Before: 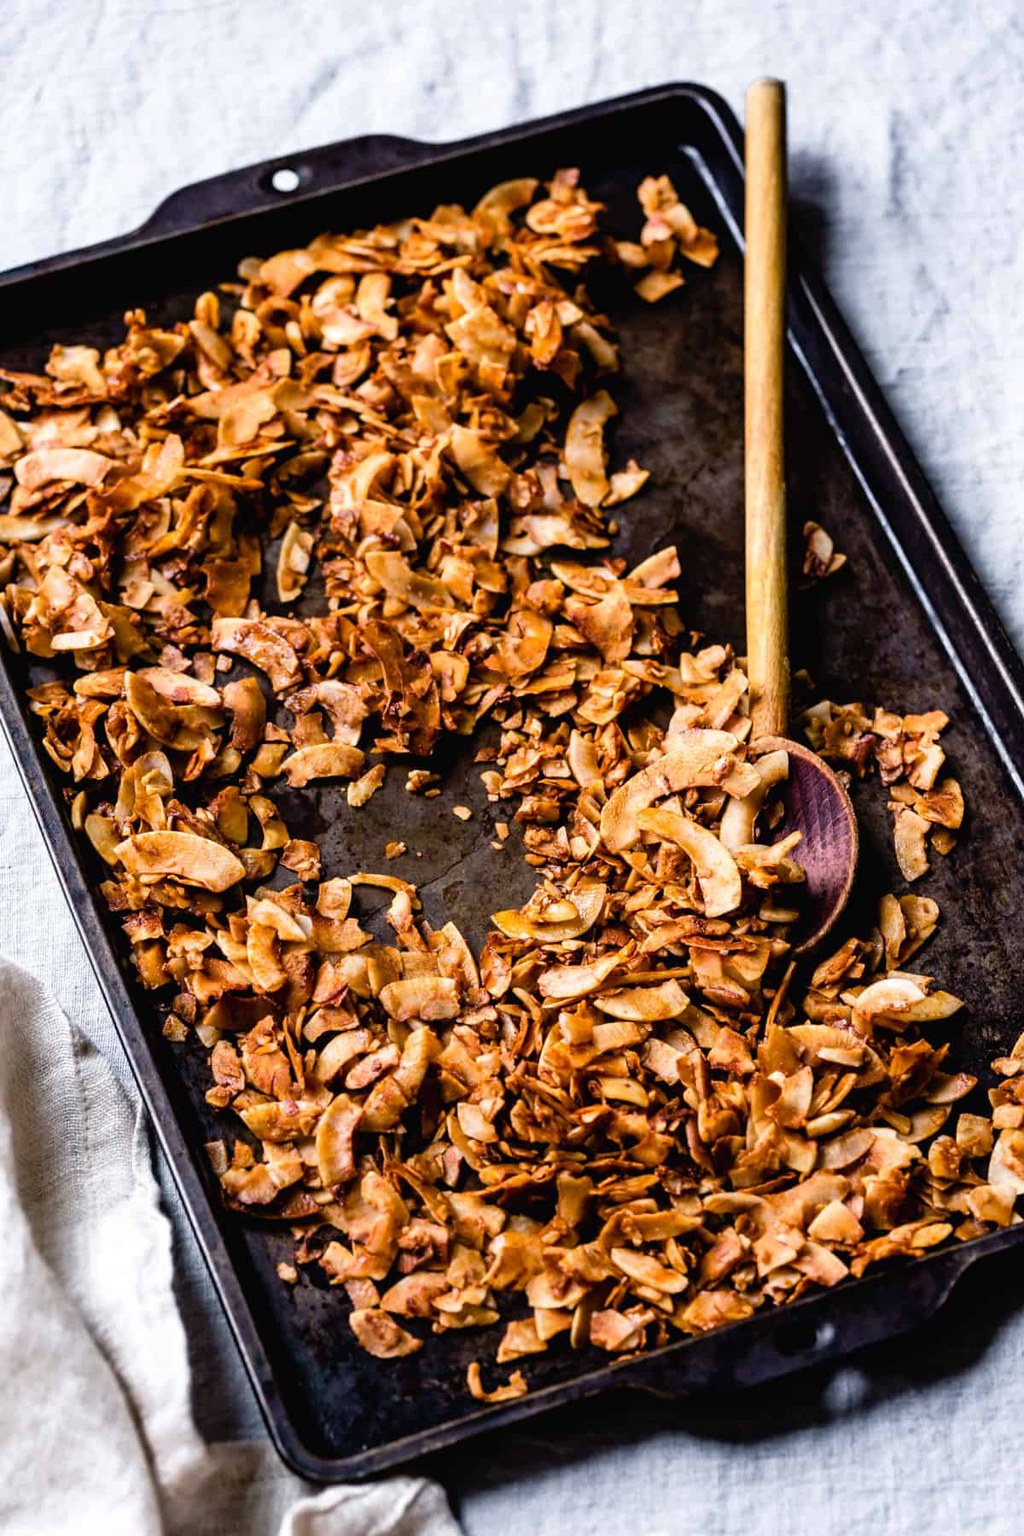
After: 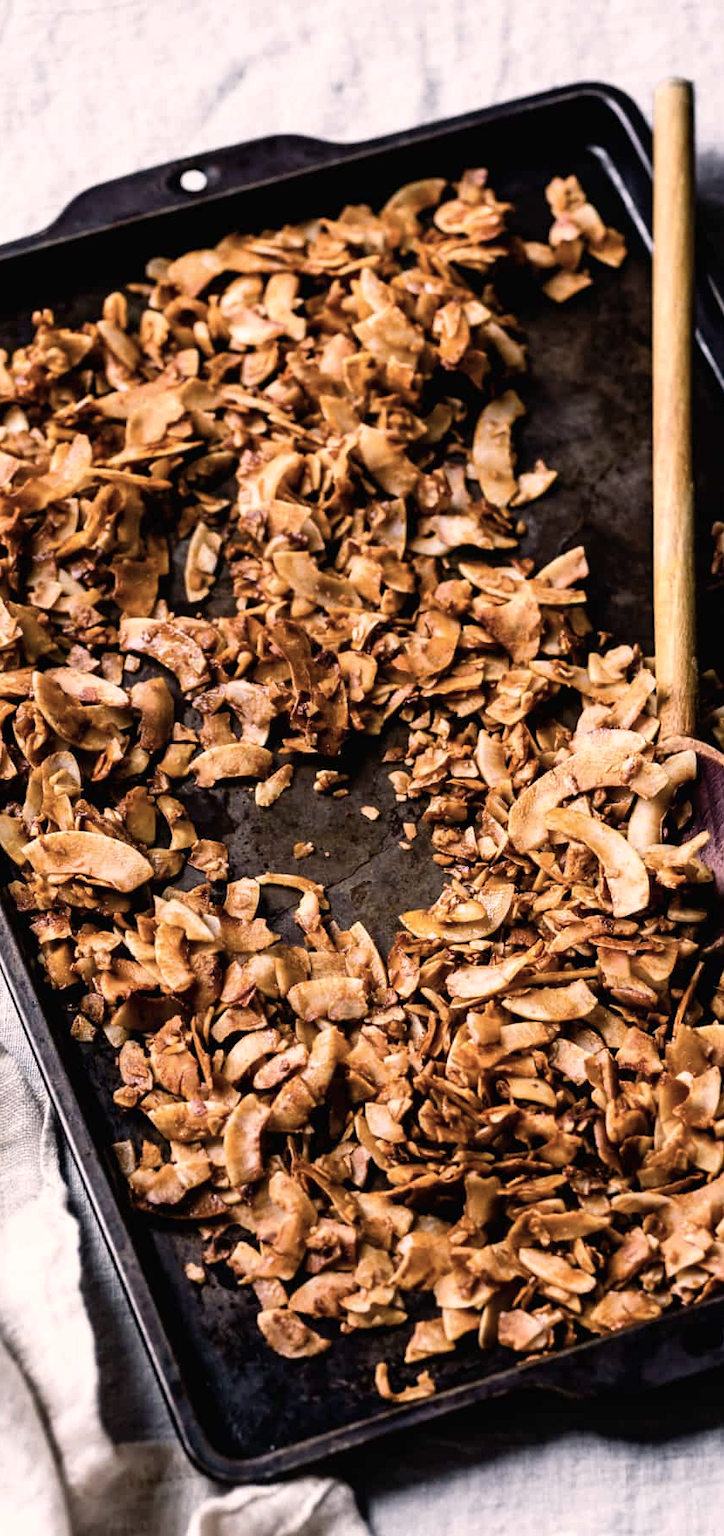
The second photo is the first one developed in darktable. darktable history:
contrast brightness saturation: contrast 0.1, saturation -0.3
crop and rotate: left 9.061%, right 20.142%
color correction: highlights a* 5.81, highlights b* 4.84
